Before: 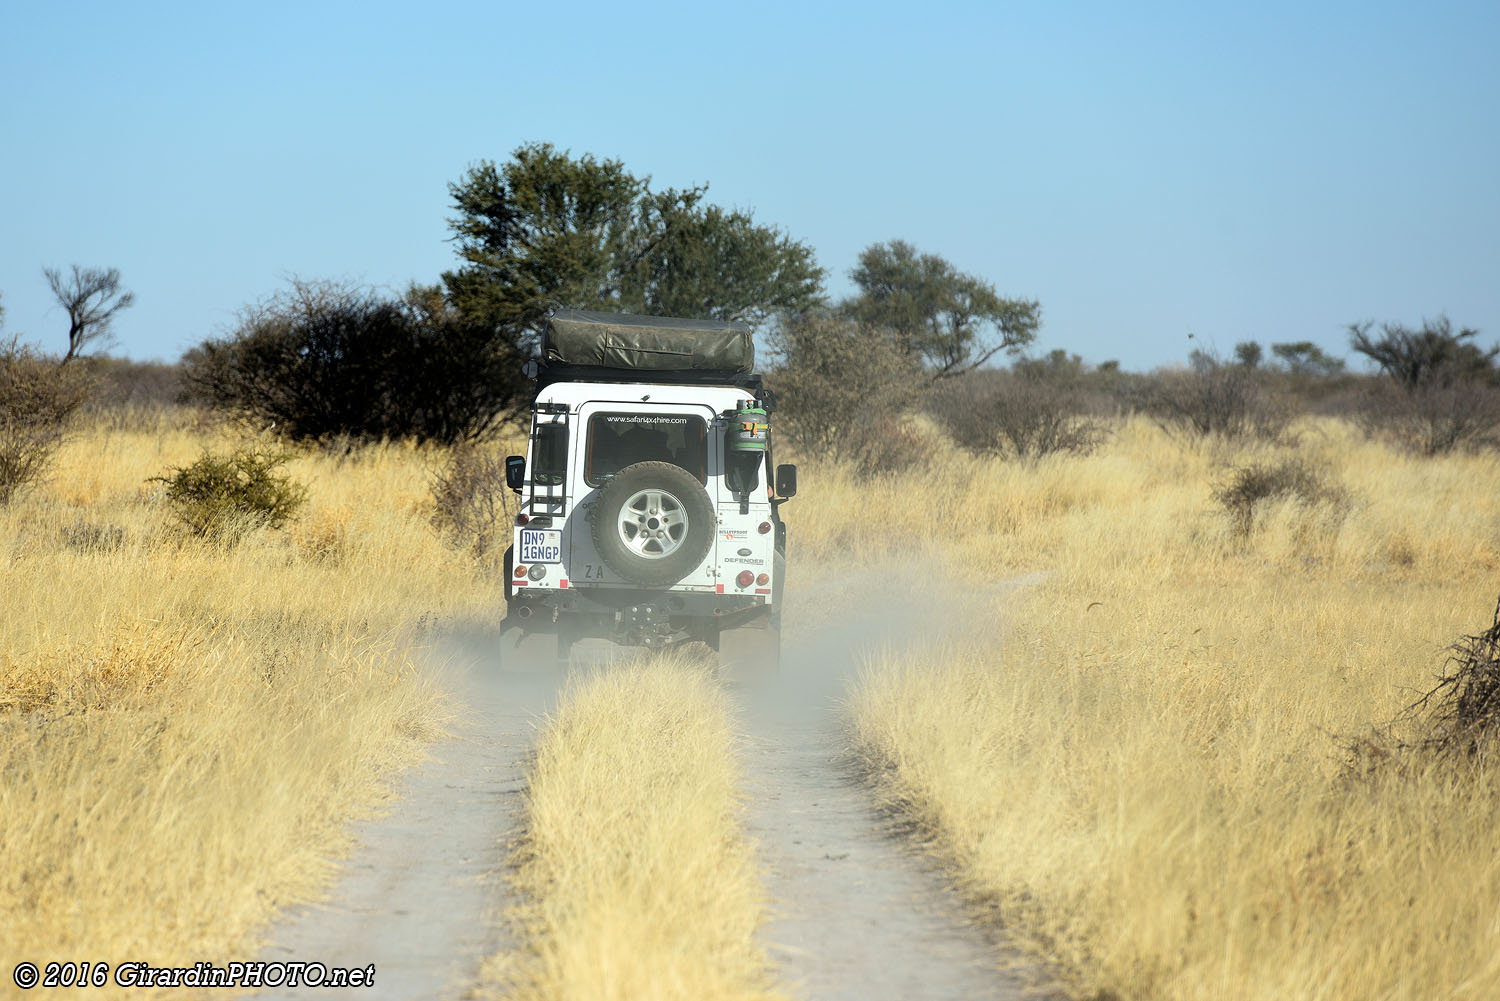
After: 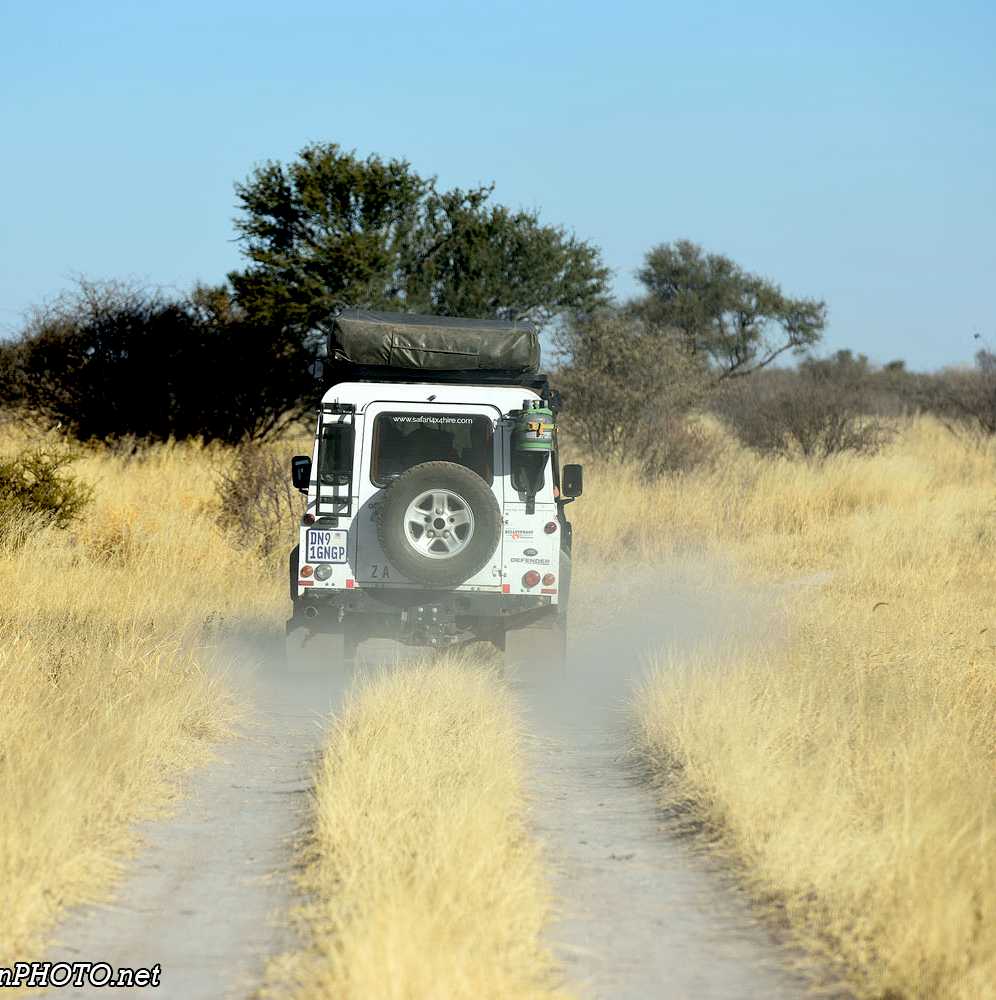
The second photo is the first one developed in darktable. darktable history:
crop and rotate: left 14.298%, right 19.253%
exposure: black level correction 0.016, exposure -0.005 EV, compensate highlight preservation false
